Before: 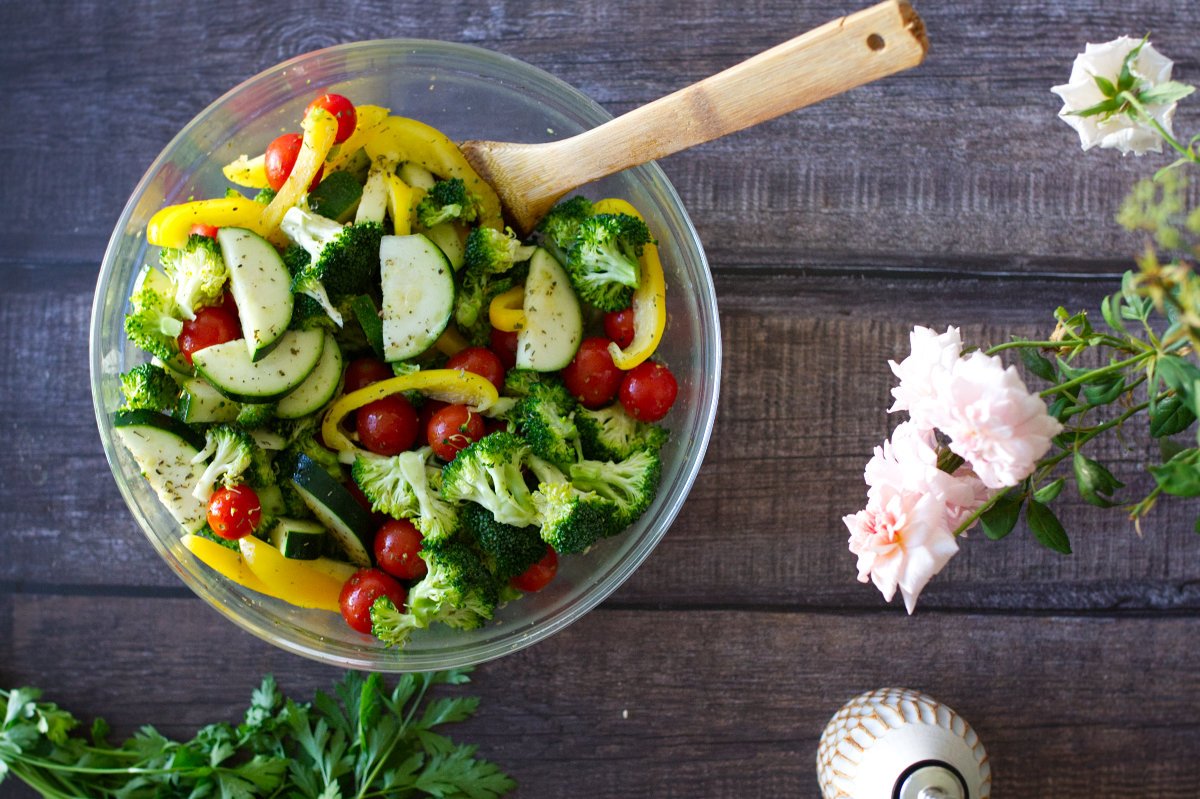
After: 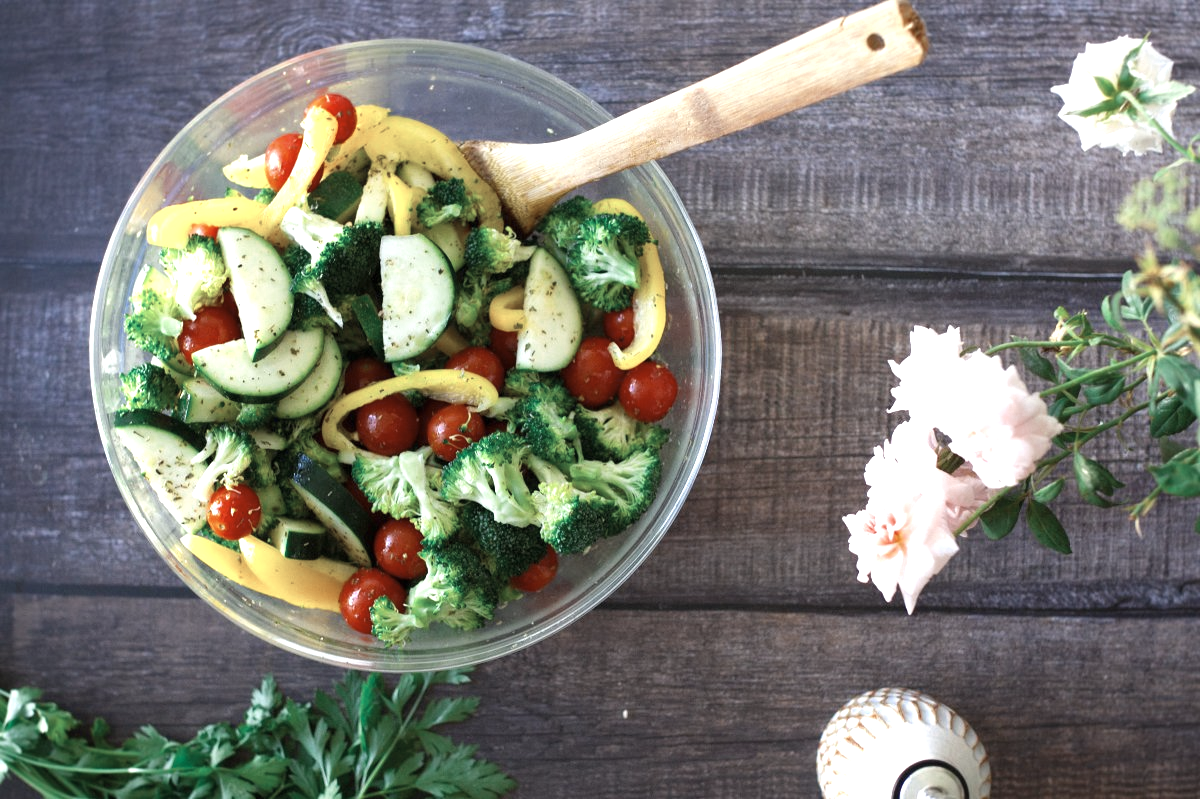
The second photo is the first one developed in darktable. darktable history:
tone equalizer: on, module defaults
color correction: saturation 0.8
color zones: curves: ch0 [(0, 0.5) (0.125, 0.4) (0.25, 0.5) (0.375, 0.4) (0.5, 0.4) (0.625, 0.35) (0.75, 0.35) (0.875, 0.5)]; ch1 [(0, 0.35) (0.125, 0.45) (0.25, 0.35) (0.375, 0.35) (0.5, 0.35) (0.625, 0.35) (0.75, 0.45) (0.875, 0.35)]; ch2 [(0, 0.6) (0.125, 0.5) (0.25, 0.5) (0.375, 0.6) (0.5, 0.6) (0.625, 0.5) (0.75, 0.5) (0.875, 0.5)]
exposure: exposure 0.781 EV, compensate highlight preservation false
